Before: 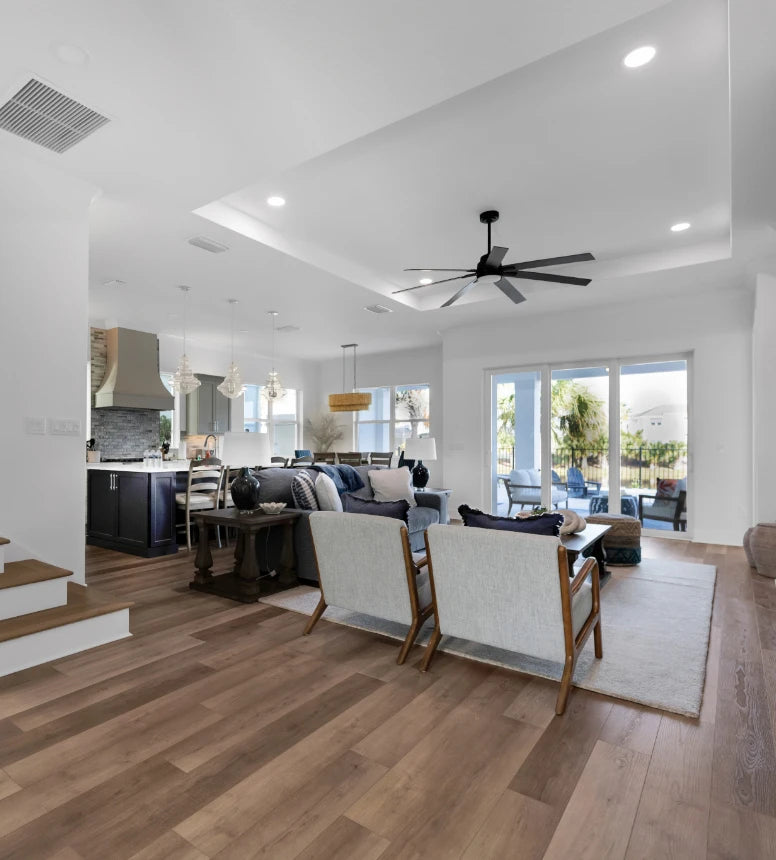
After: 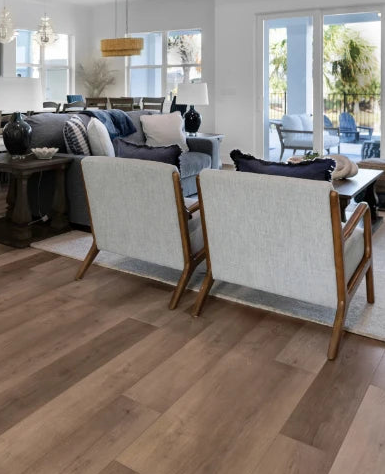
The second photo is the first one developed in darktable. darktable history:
crop: left 29.427%, top 41.319%, right 20.888%, bottom 3.472%
